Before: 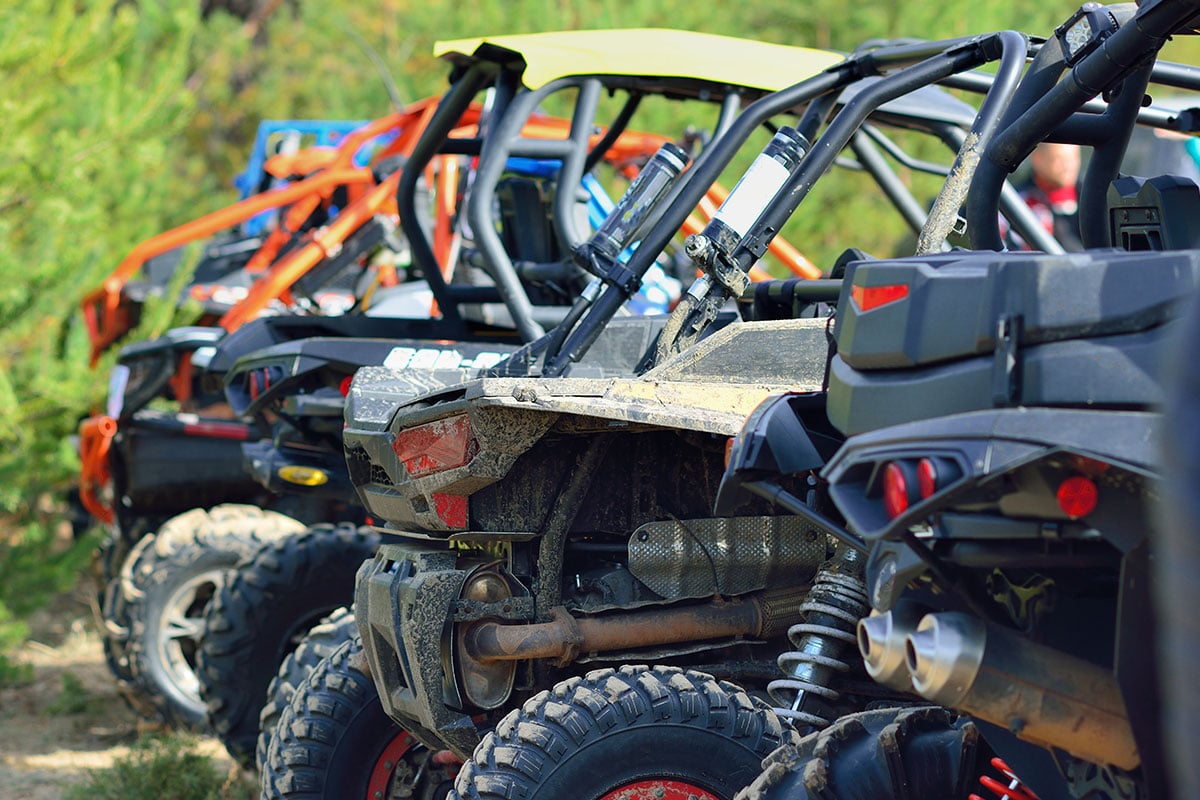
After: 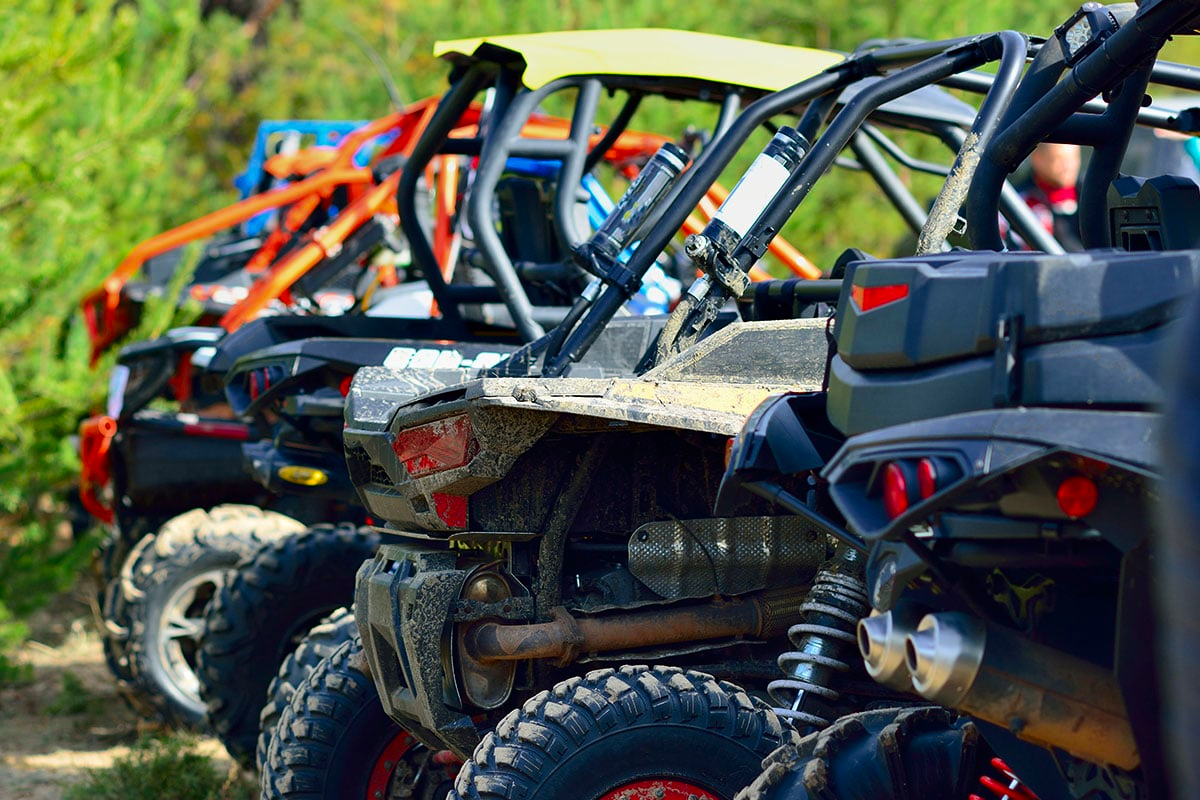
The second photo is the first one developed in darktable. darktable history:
contrast brightness saturation: contrast 0.125, brightness -0.121, saturation 0.198
